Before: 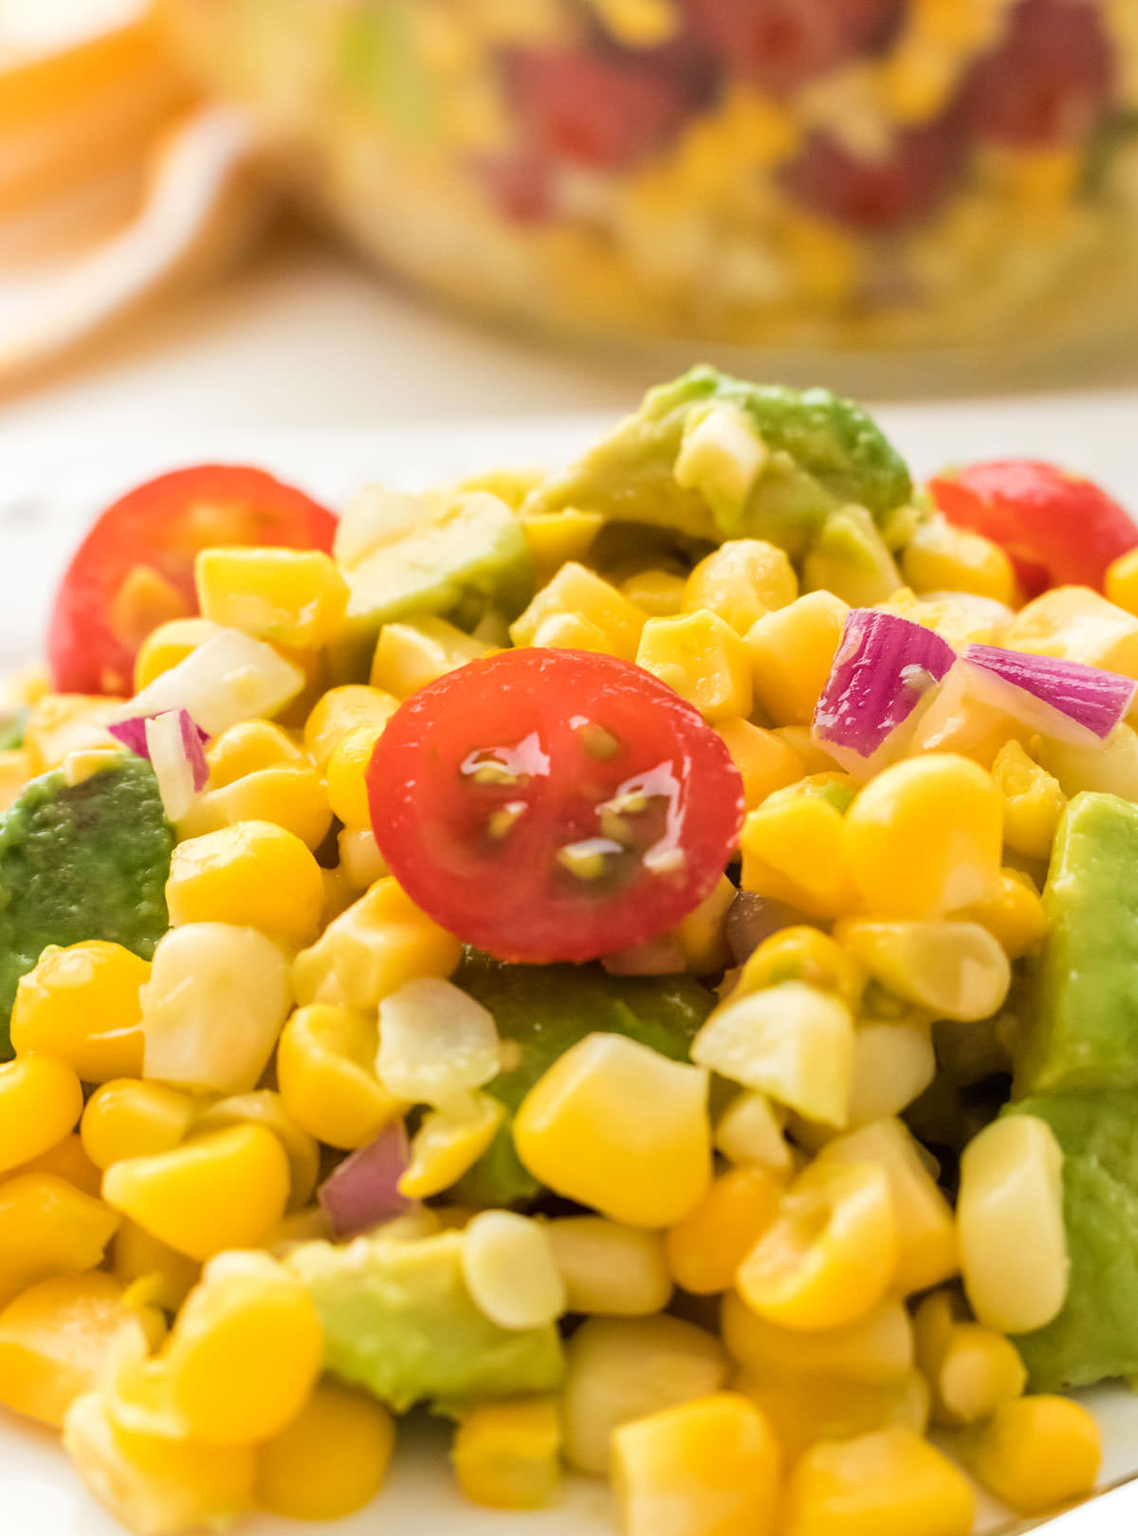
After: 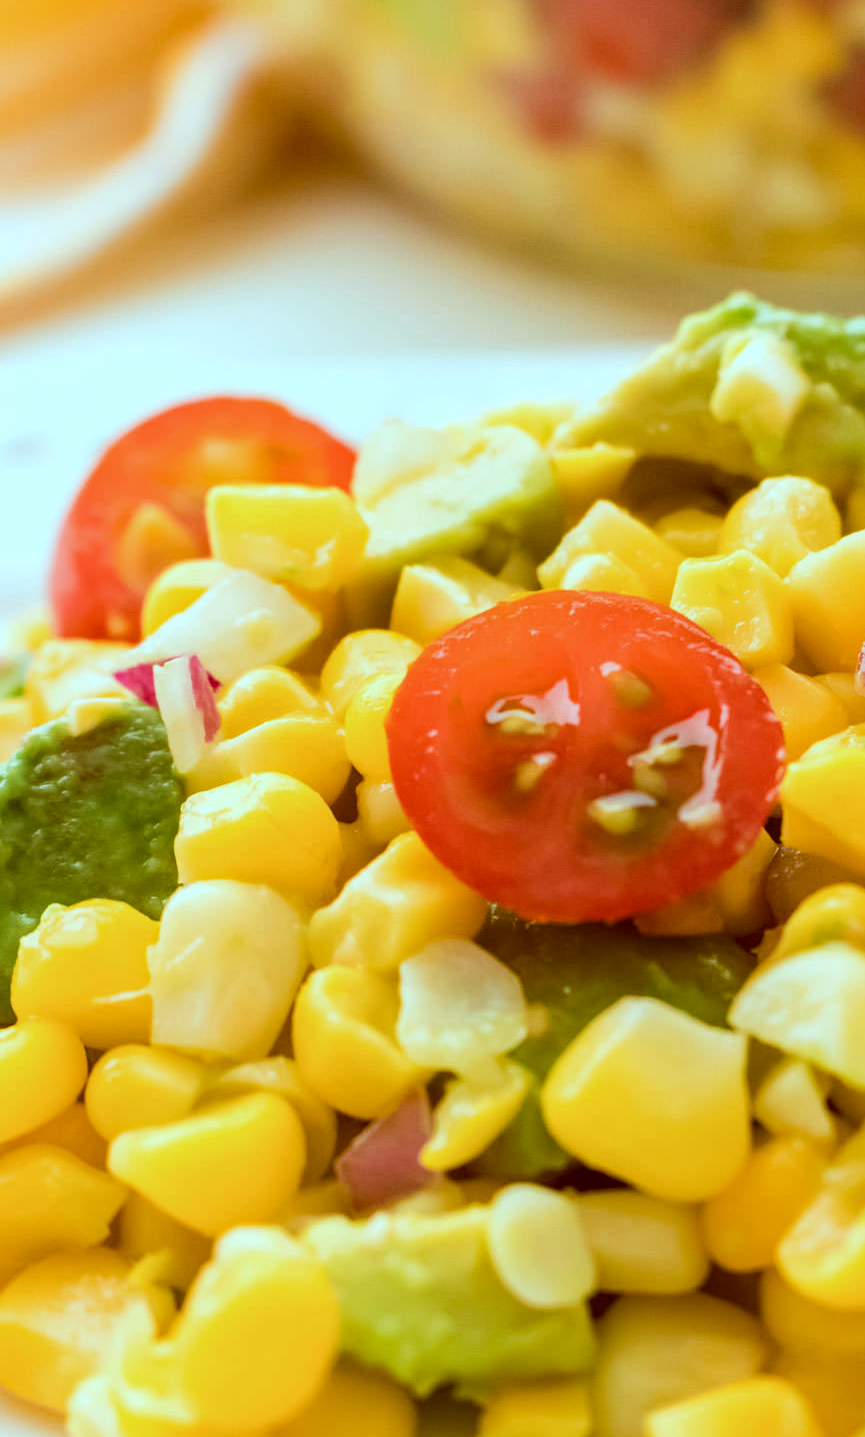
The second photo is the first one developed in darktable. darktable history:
haze removal: compatibility mode true, adaptive false
color correction: highlights a* -14.83, highlights b* -16.9, shadows a* 10.64, shadows b* 29.24
crop: top 5.748%, right 27.854%, bottom 5.541%
